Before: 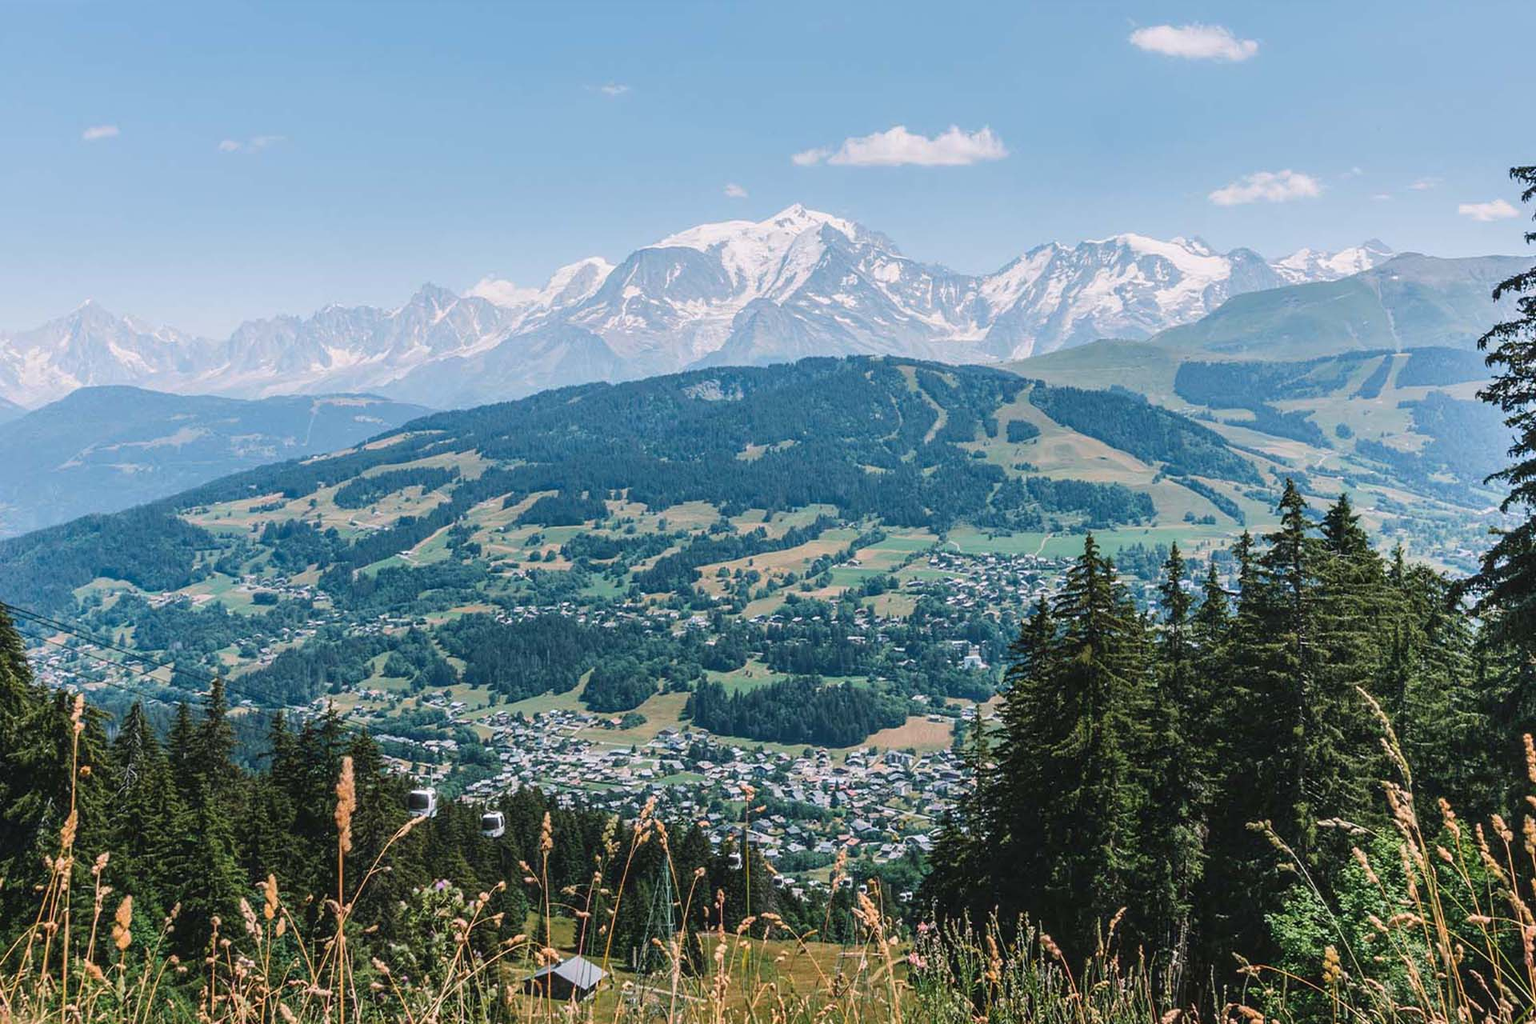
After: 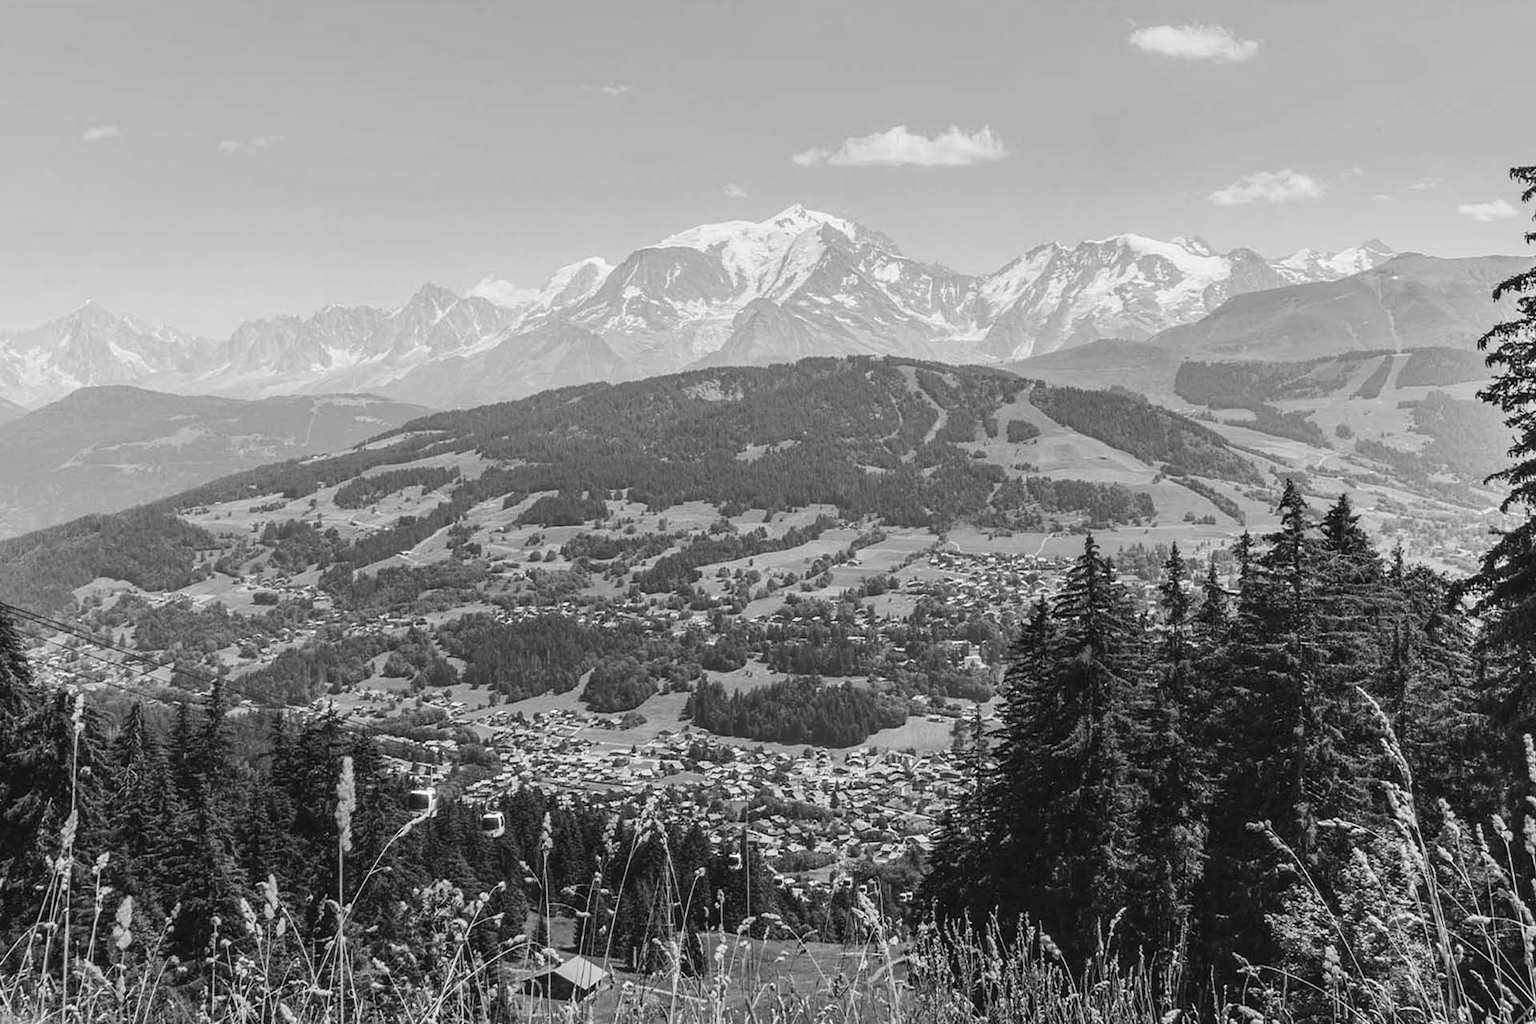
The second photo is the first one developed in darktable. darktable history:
white balance: red 0.948, green 1.02, blue 1.176
tone equalizer: on, module defaults
monochrome: on, module defaults
